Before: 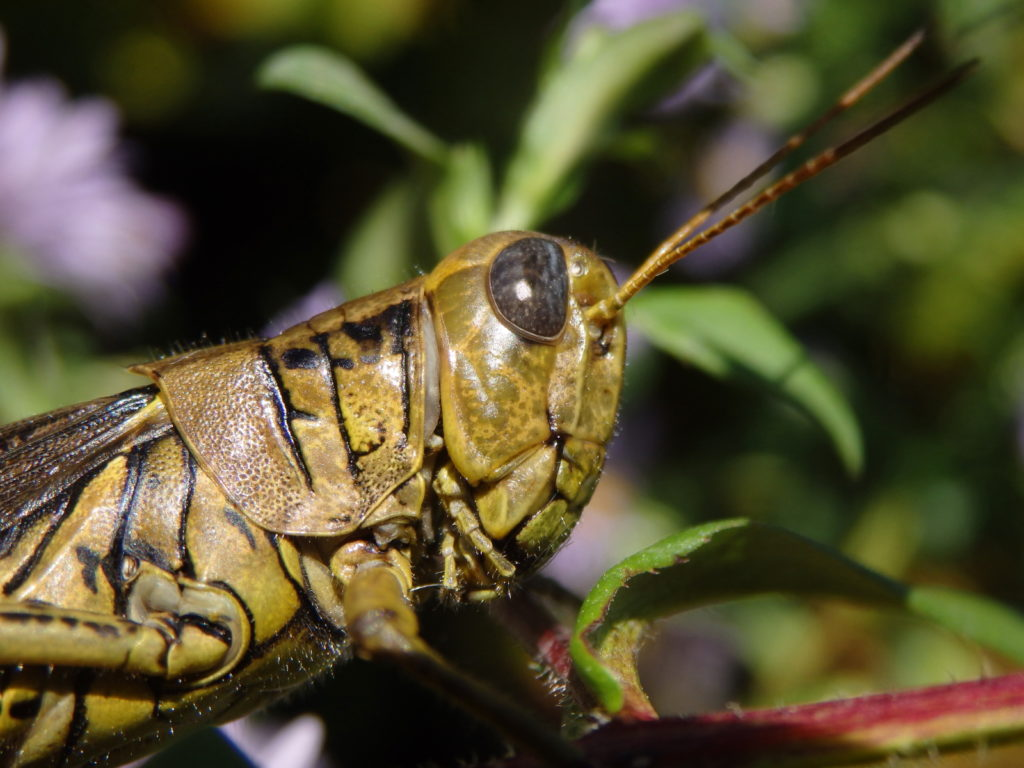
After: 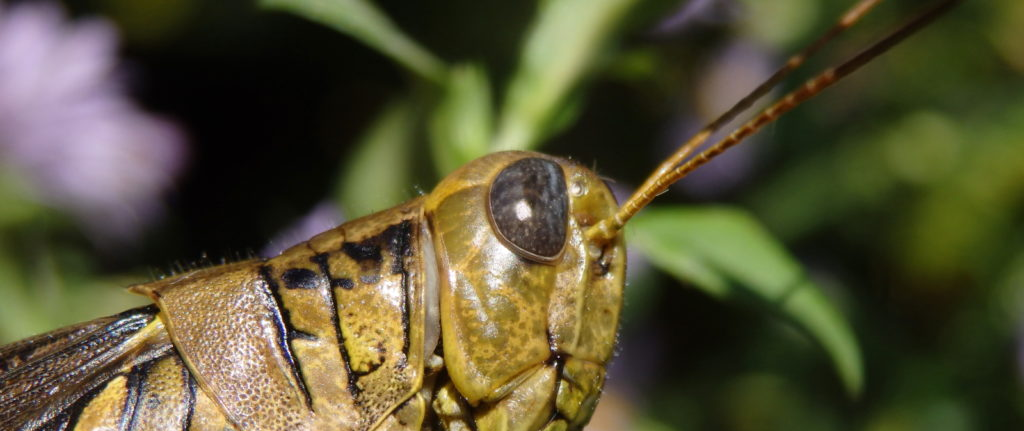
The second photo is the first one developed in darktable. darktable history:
crop and rotate: top 10.42%, bottom 33.333%
